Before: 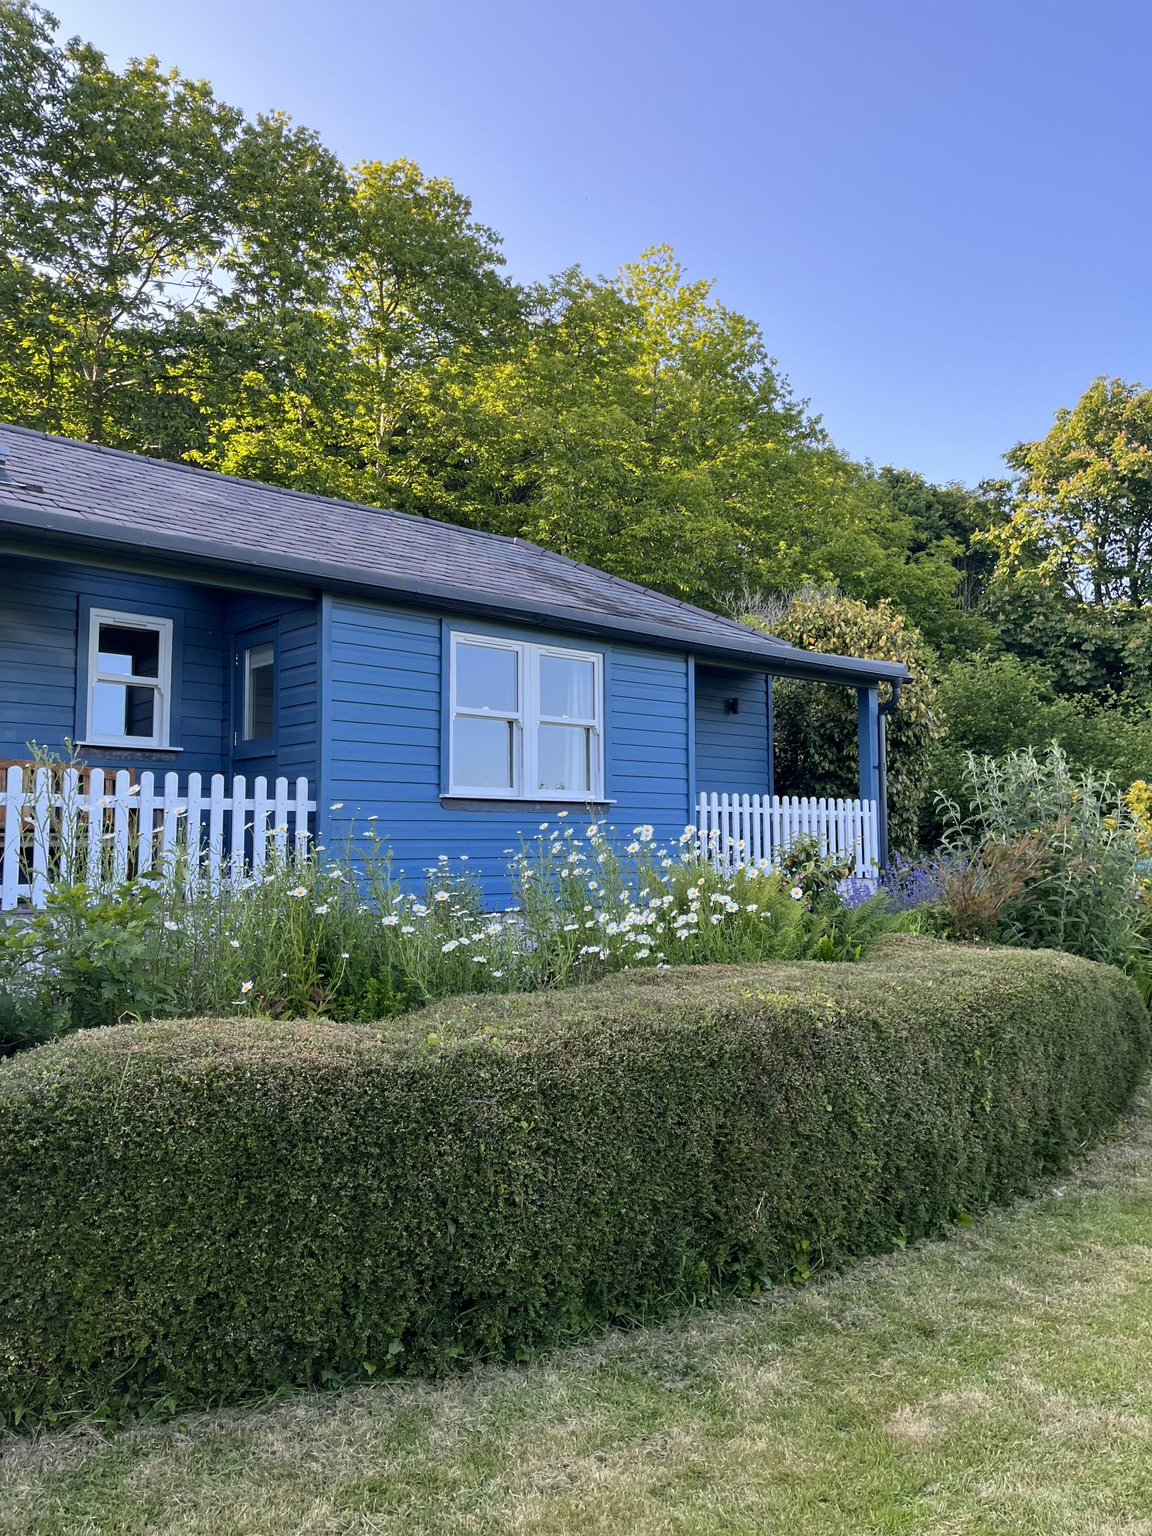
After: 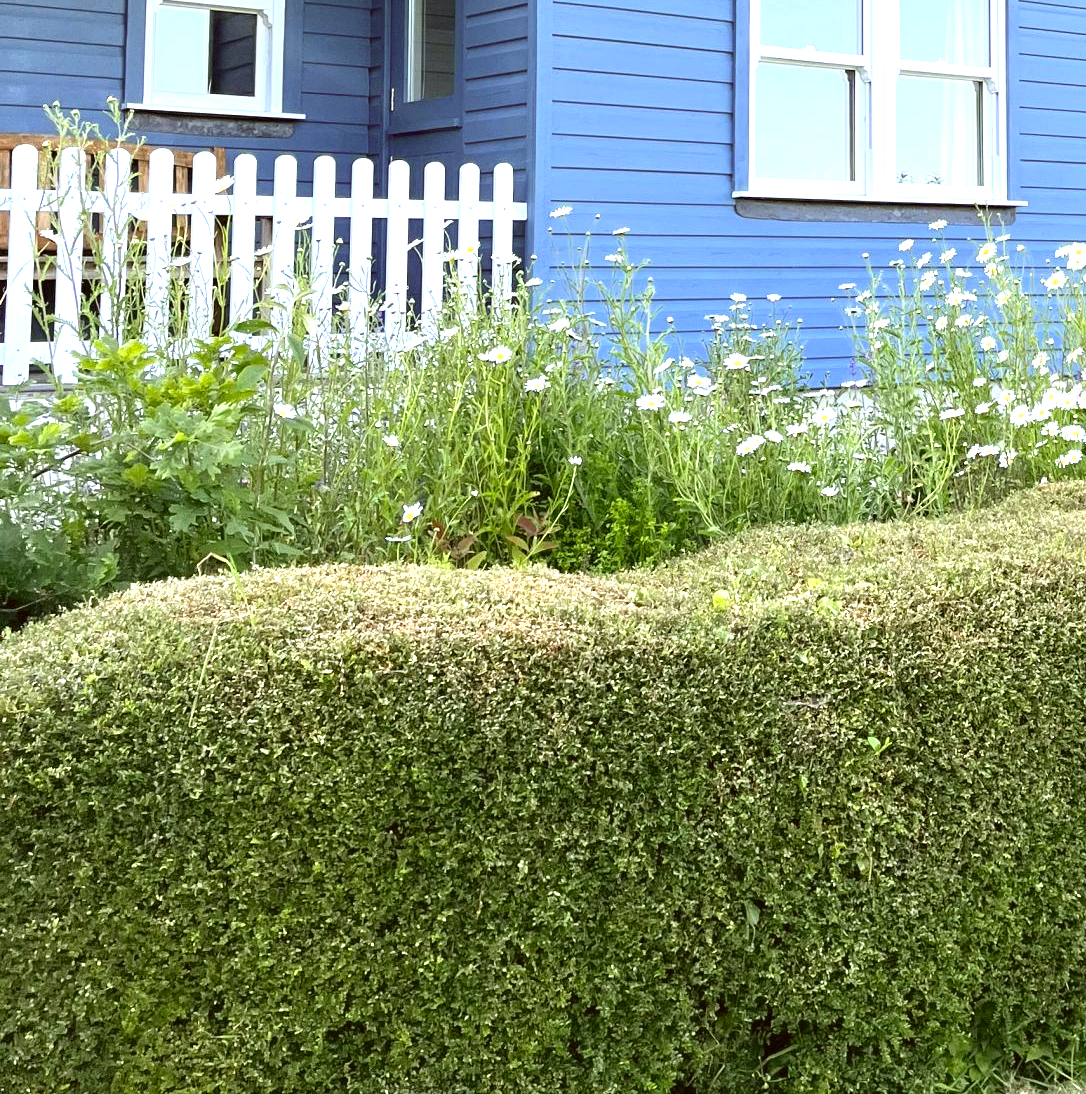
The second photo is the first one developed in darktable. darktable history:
exposure: black level correction 0, exposure 1.464 EV, compensate highlight preservation false
color correction: highlights a* -1.65, highlights b* 10.09, shadows a* 0.432, shadows b* 19.4
crop: top 44.227%, right 43.424%, bottom 13.031%
